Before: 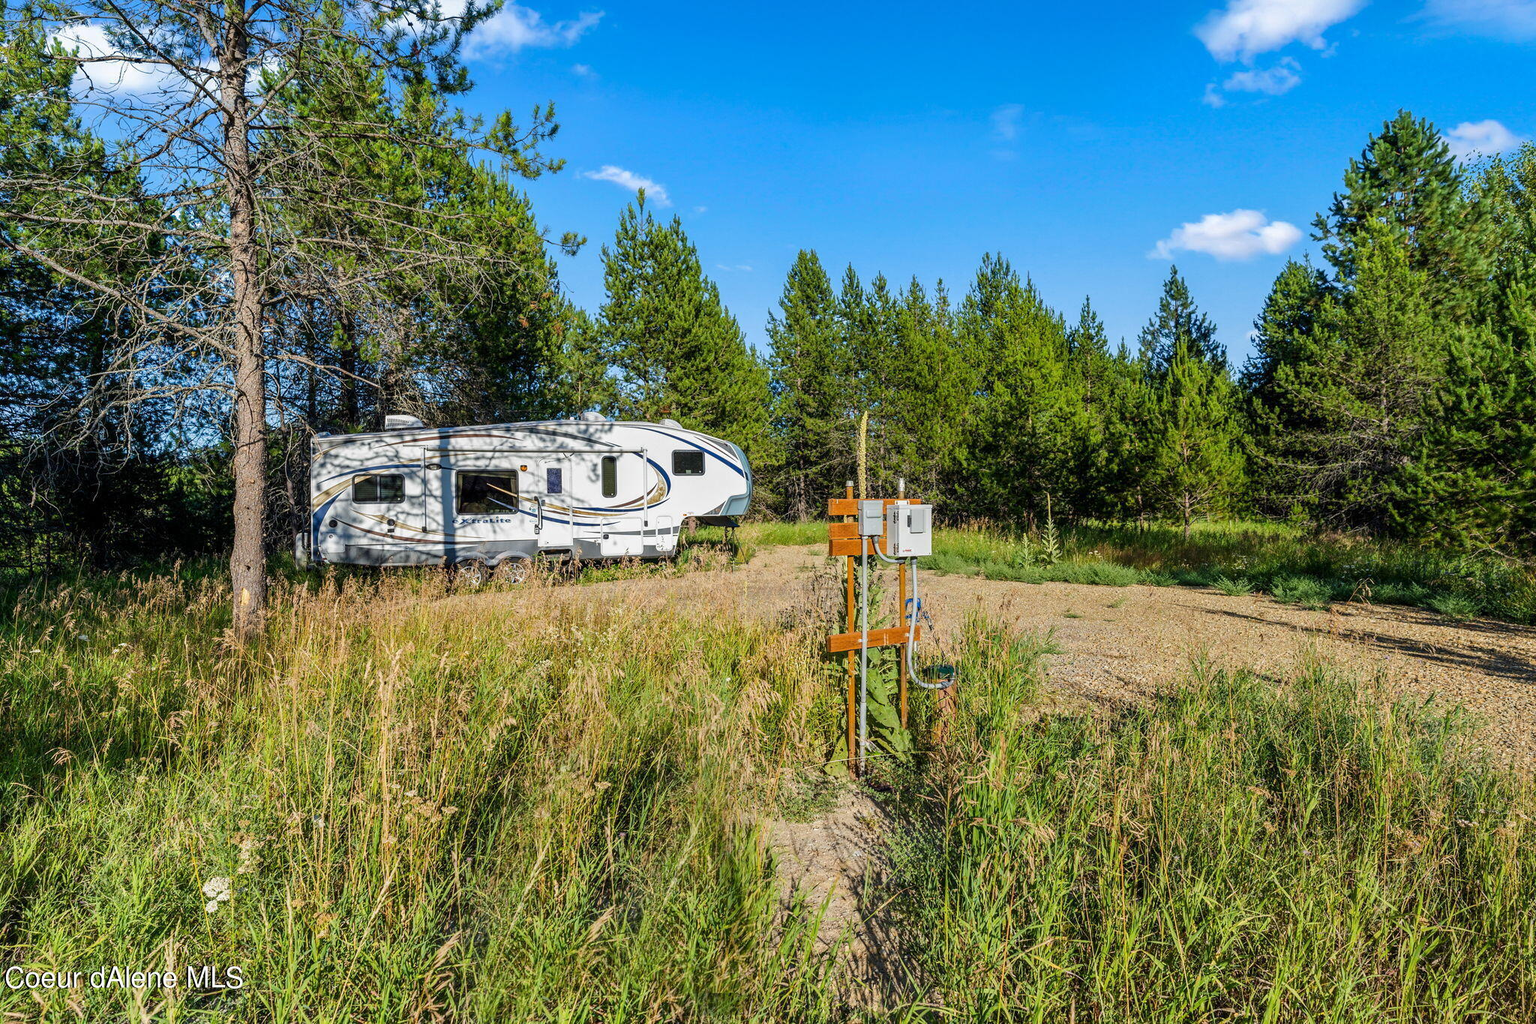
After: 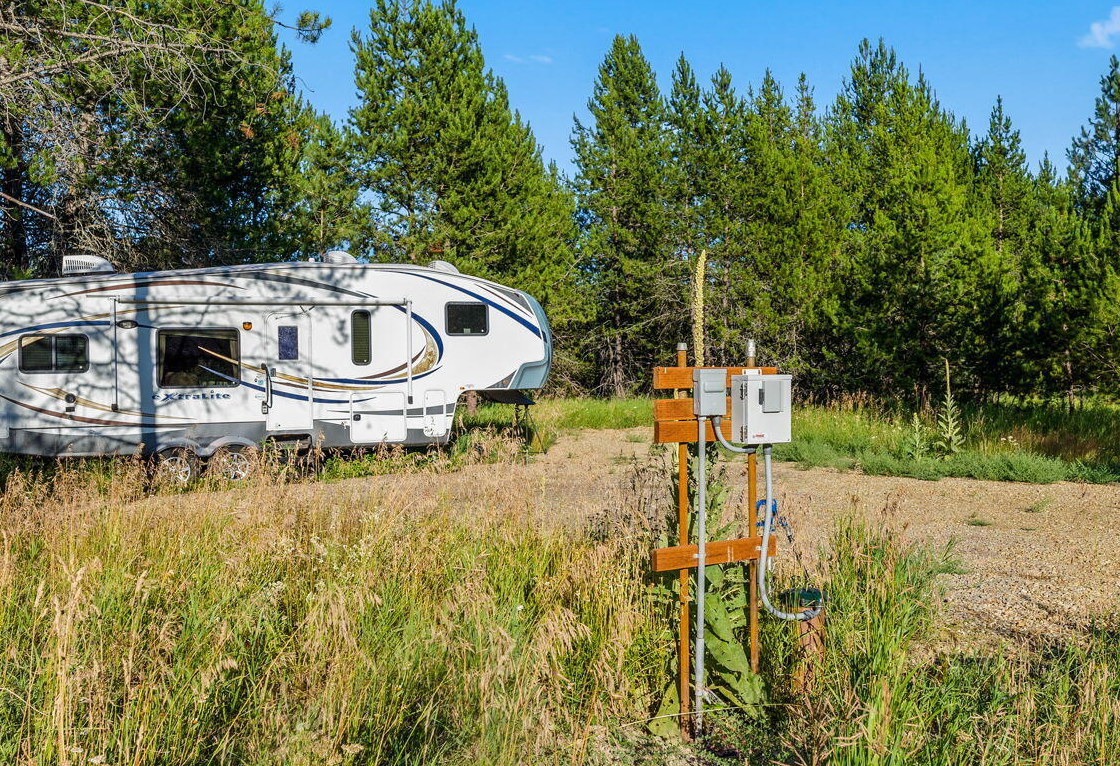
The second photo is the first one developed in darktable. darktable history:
exposure: compensate exposure bias true, compensate highlight preservation false
crop and rotate: left 22.04%, top 21.837%, right 23.245%, bottom 21.992%
